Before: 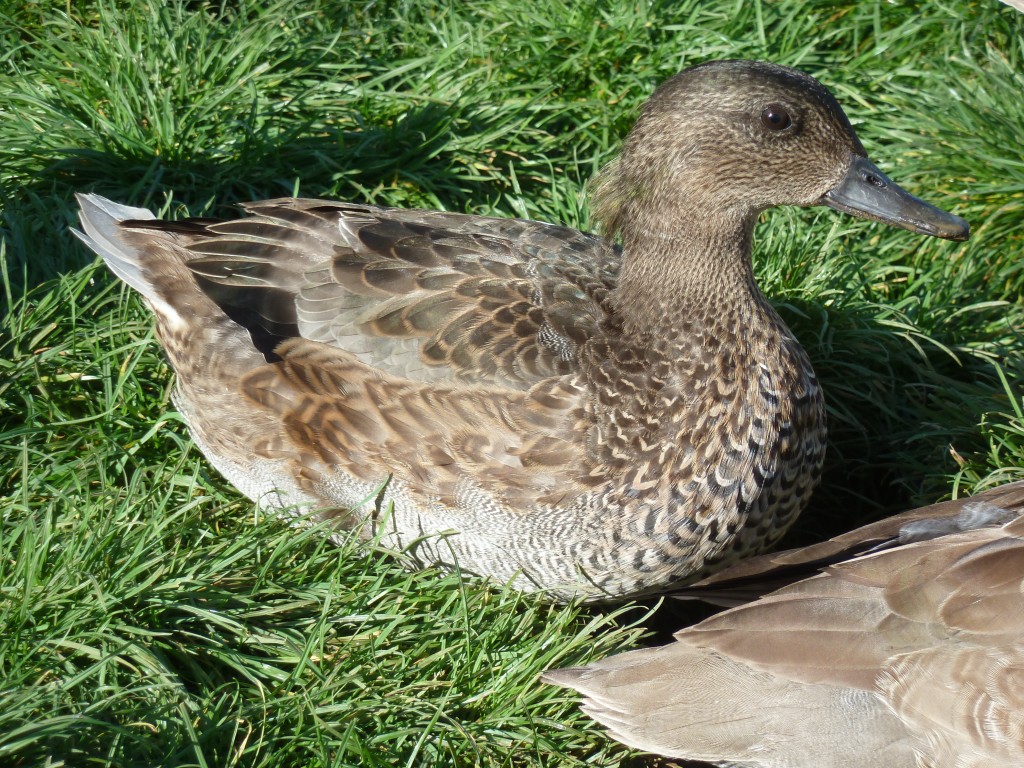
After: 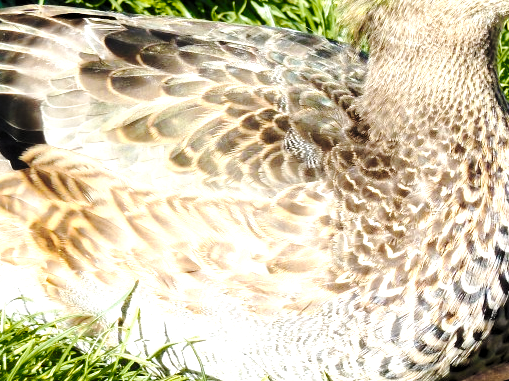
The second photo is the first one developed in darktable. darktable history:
base curve: curves: ch0 [(0, 0) (0.032, 0.037) (0.105, 0.228) (0.435, 0.76) (0.856, 0.983) (1, 1)], preserve colors none
color zones: curves: ch0 [(0.099, 0.624) (0.257, 0.596) (0.384, 0.376) (0.529, 0.492) (0.697, 0.564) (0.768, 0.532) (0.908, 0.644)]; ch1 [(0.112, 0.564) (0.254, 0.612) (0.432, 0.676) (0.592, 0.456) (0.743, 0.684) (0.888, 0.536)]; ch2 [(0.25, 0.5) (0.469, 0.36) (0.75, 0.5)]
levels: levels [0.062, 0.494, 0.925]
crop: left 24.901%, top 25.167%, right 25.319%, bottom 25.141%
